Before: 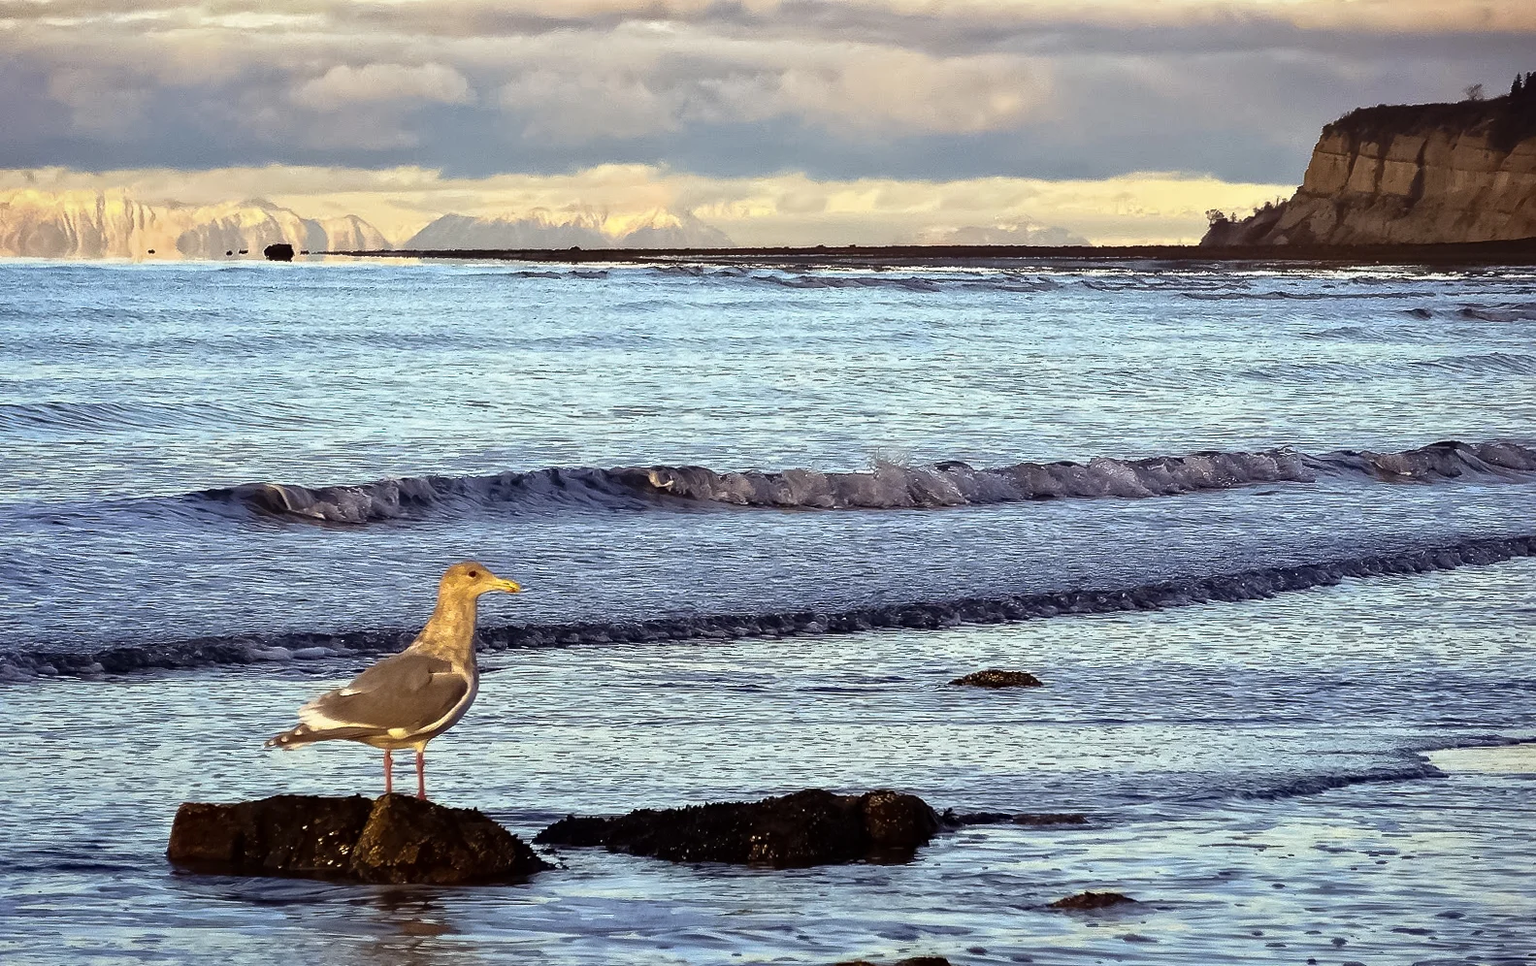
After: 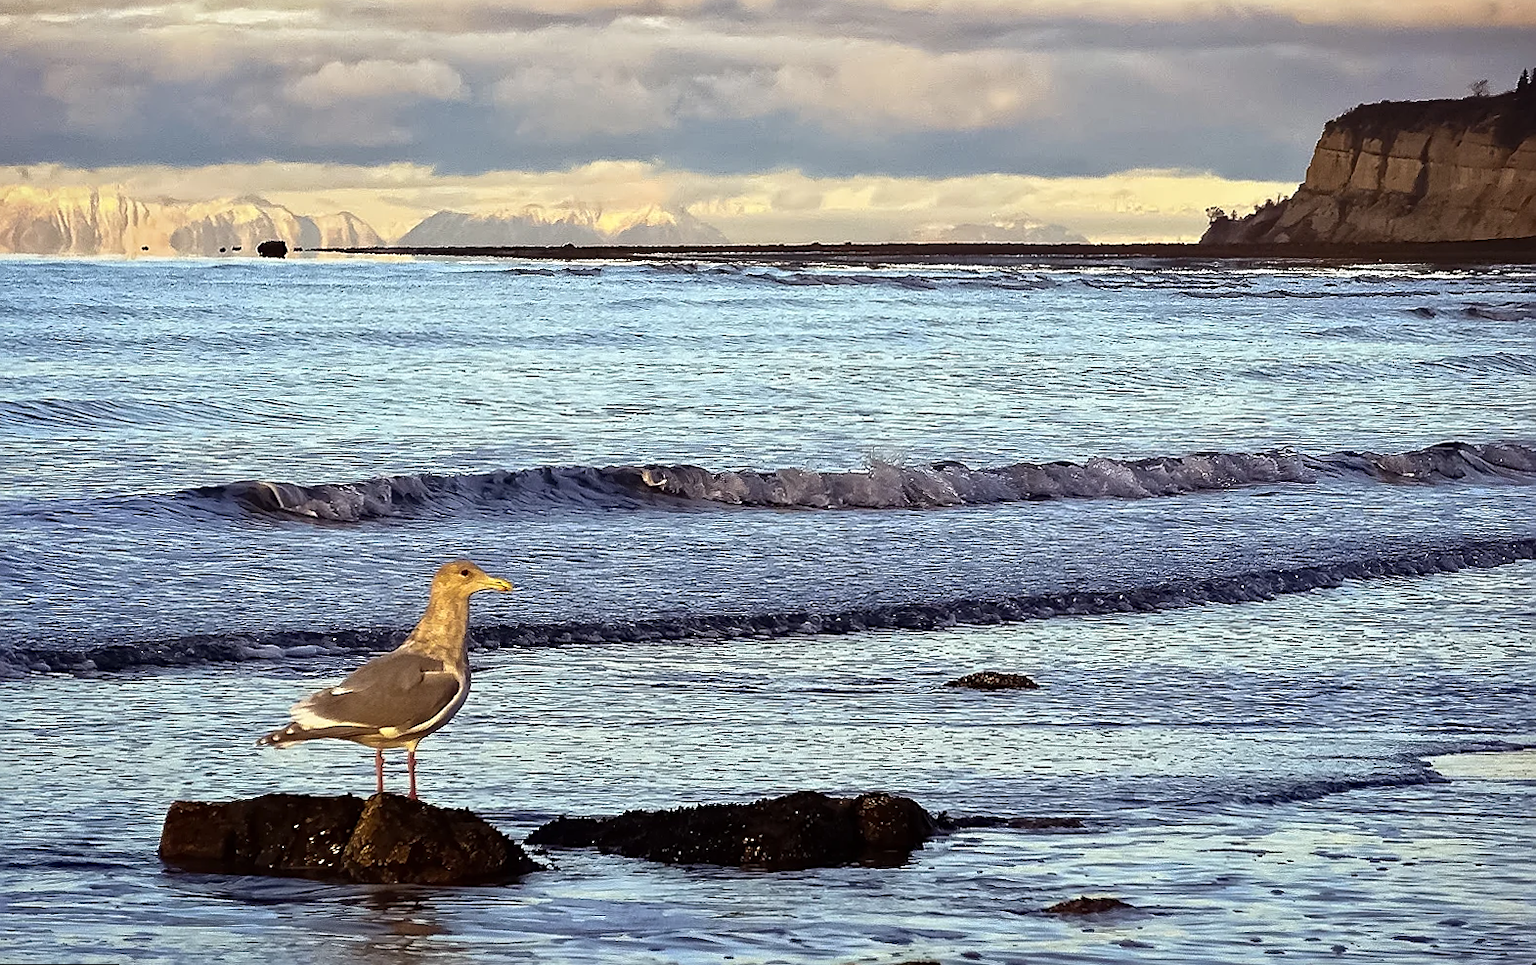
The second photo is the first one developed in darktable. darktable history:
sharpen: on, module defaults
rotate and perspective: rotation 0.192°, lens shift (horizontal) -0.015, crop left 0.005, crop right 0.996, crop top 0.006, crop bottom 0.99
